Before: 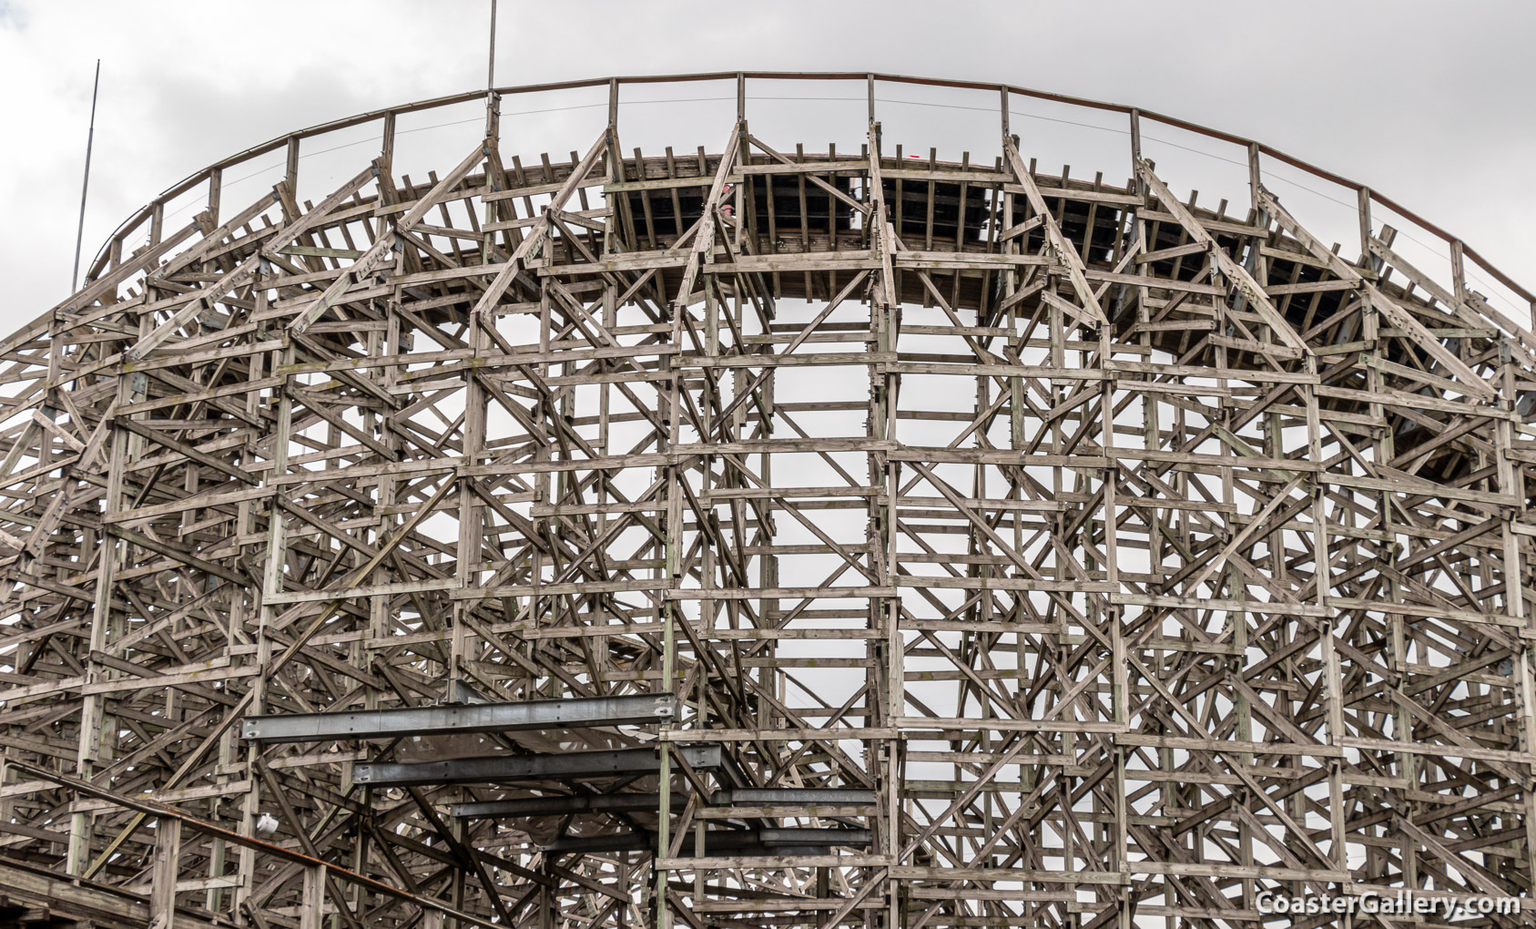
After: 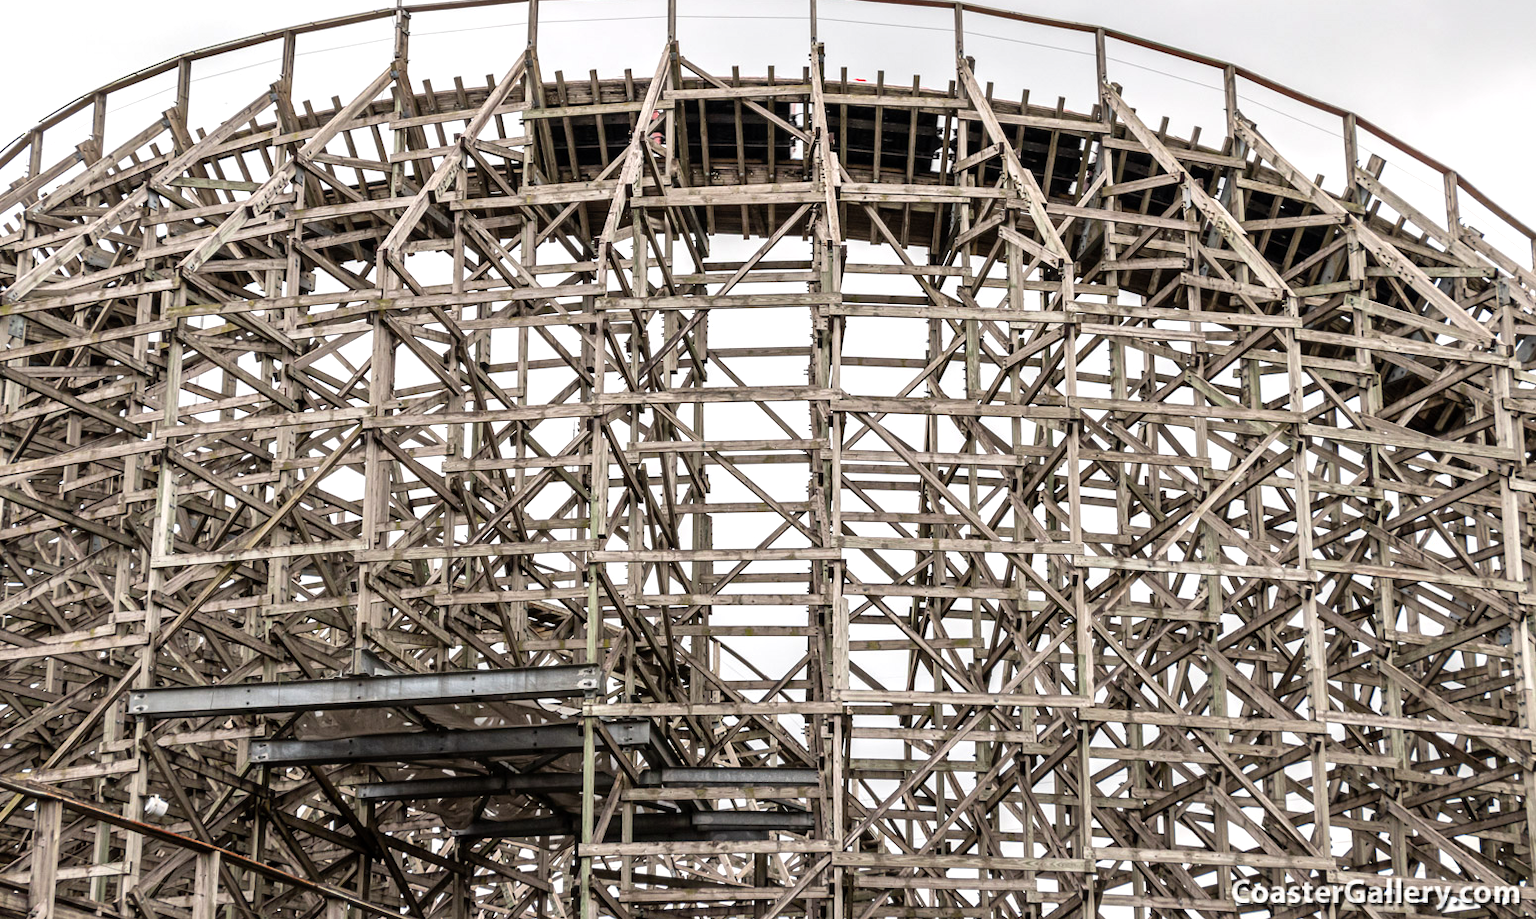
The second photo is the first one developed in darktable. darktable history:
tone equalizer: -8 EV -0.395 EV, -7 EV -0.41 EV, -6 EV -0.308 EV, -5 EV -0.188 EV, -3 EV 0.193 EV, -2 EV 0.356 EV, -1 EV 0.394 EV, +0 EV 0.438 EV
crop and rotate: left 8.075%, top 8.958%
